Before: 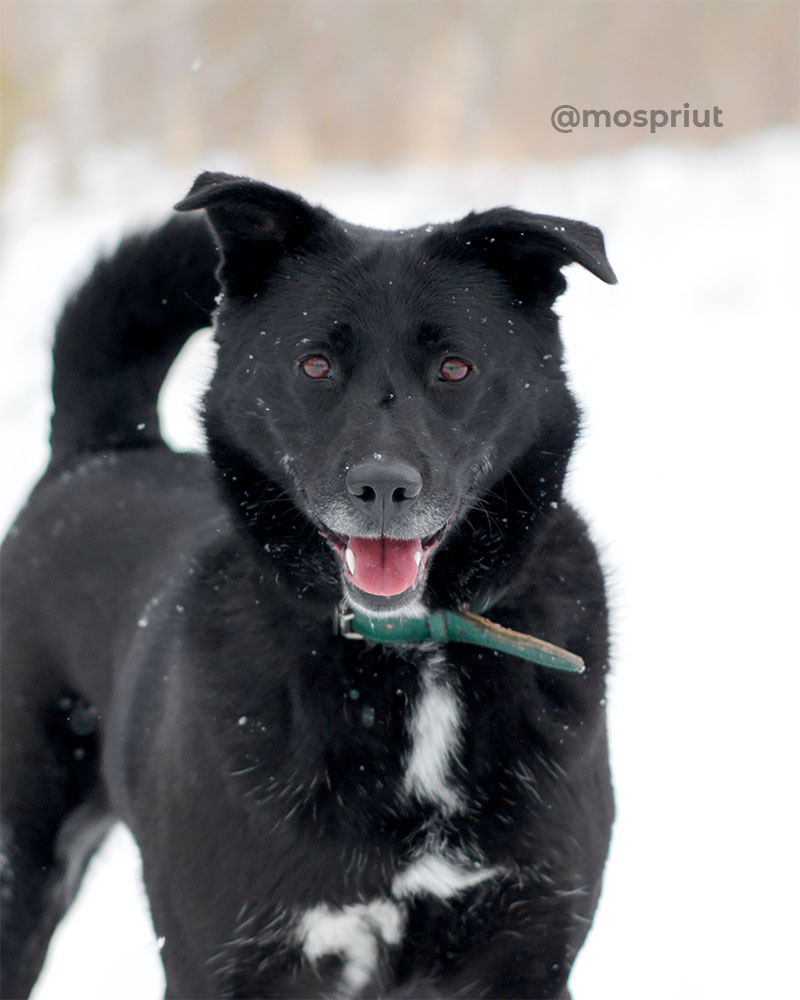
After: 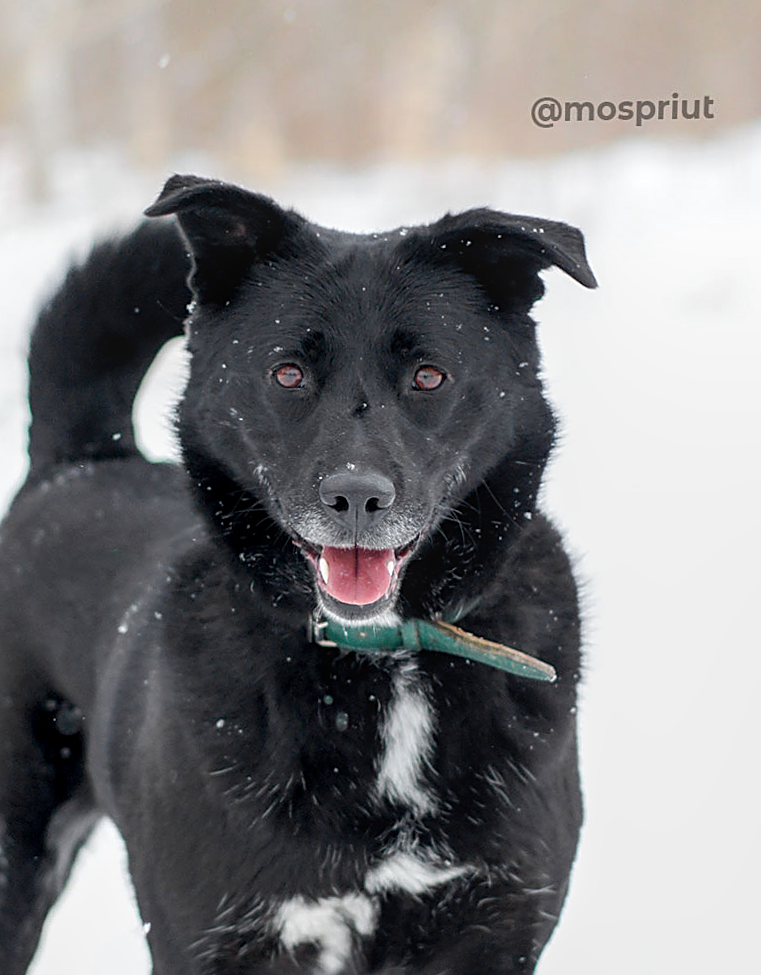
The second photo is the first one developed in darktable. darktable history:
rotate and perspective: rotation 0.074°, lens shift (vertical) 0.096, lens shift (horizontal) -0.041, crop left 0.043, crop right 0.952, crop top 0.024, crop bottom 0.979
local contrast: on, module defaults
sharpen: on, module defaults
